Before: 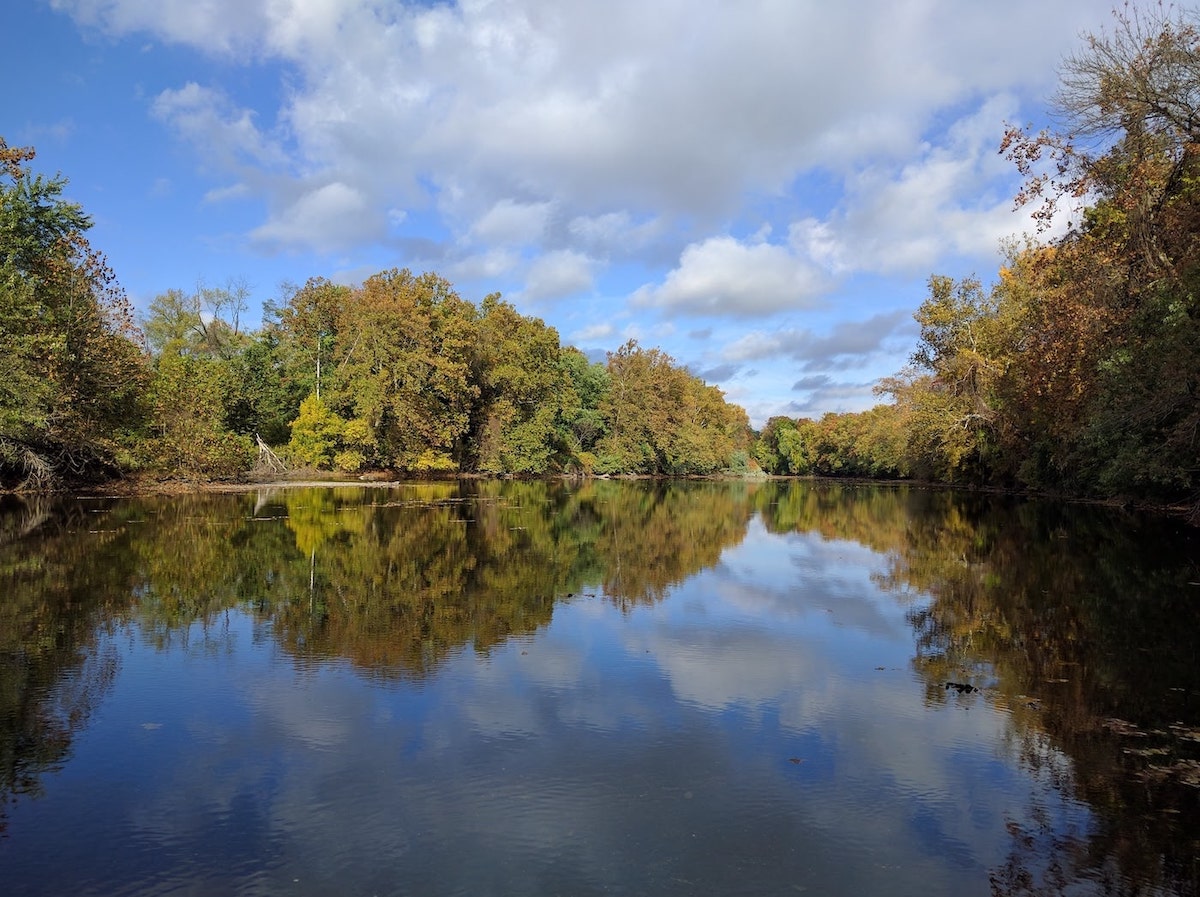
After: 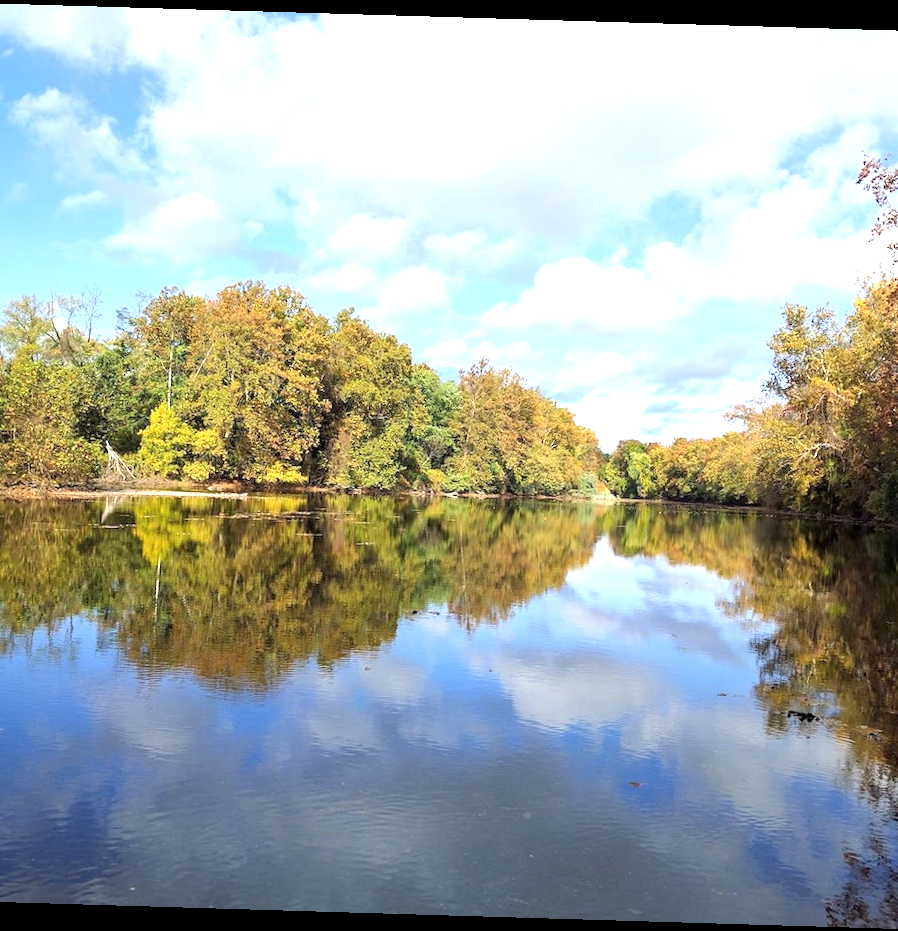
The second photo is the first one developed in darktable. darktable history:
exposure: exposure 1.223 EV, compensate highlight preservation false
crop: left 13.443%, right 13.31%
rotate and perspective: rotation 1.72°, automatic cropping off
